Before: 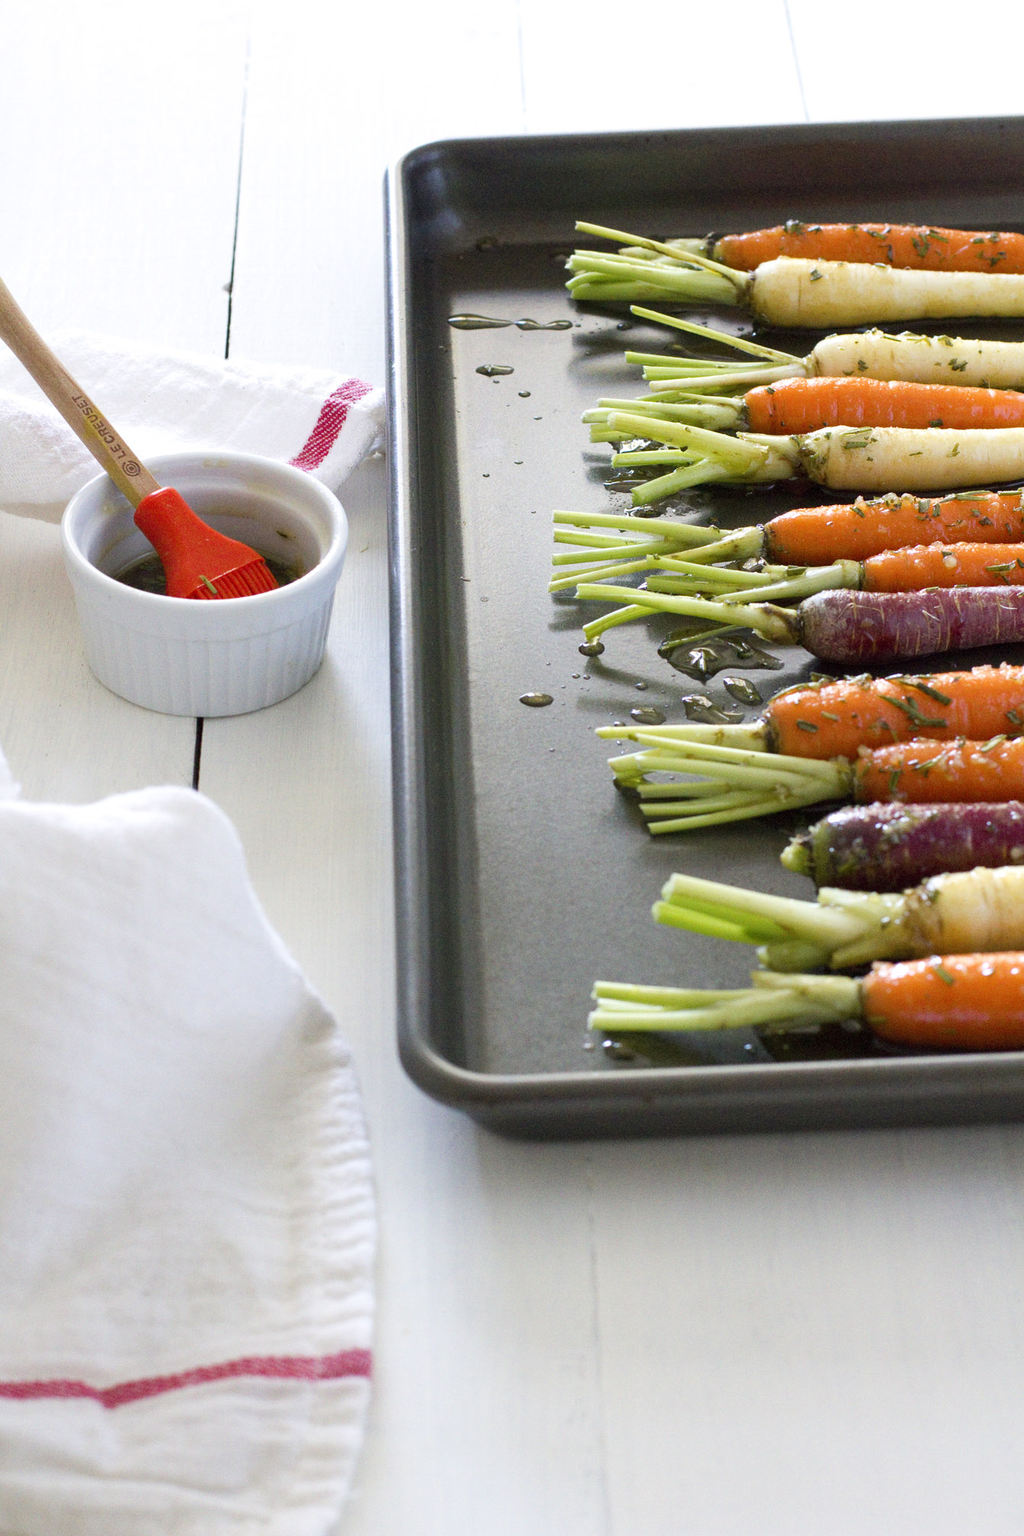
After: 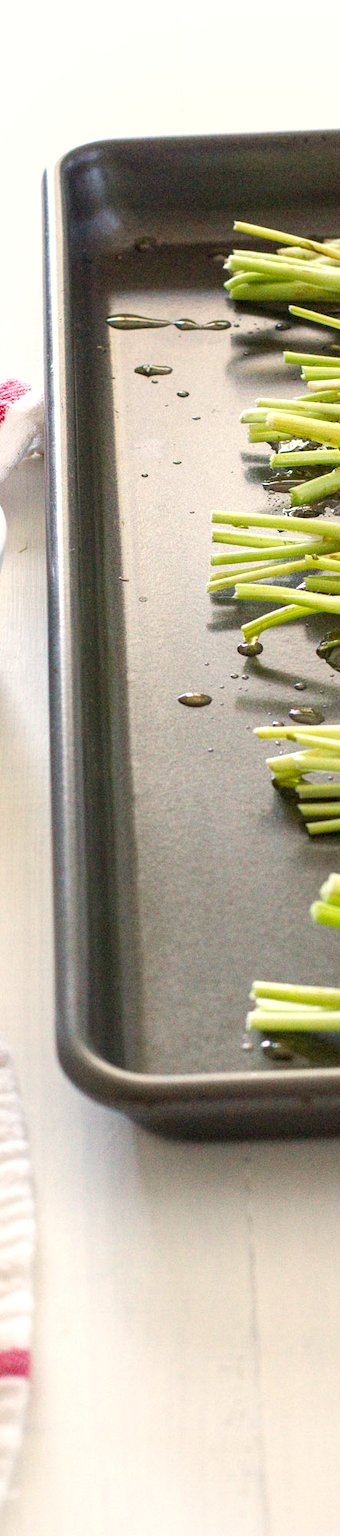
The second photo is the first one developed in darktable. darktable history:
local contrast: on, module defaults
white balance: red 1.045, blue 0.932
crop: left 33.36%, right 33.36%
exposure: black level correction 0, exposure 1.2 EV, compensate exposure bias true, compensate highlight preservation false
